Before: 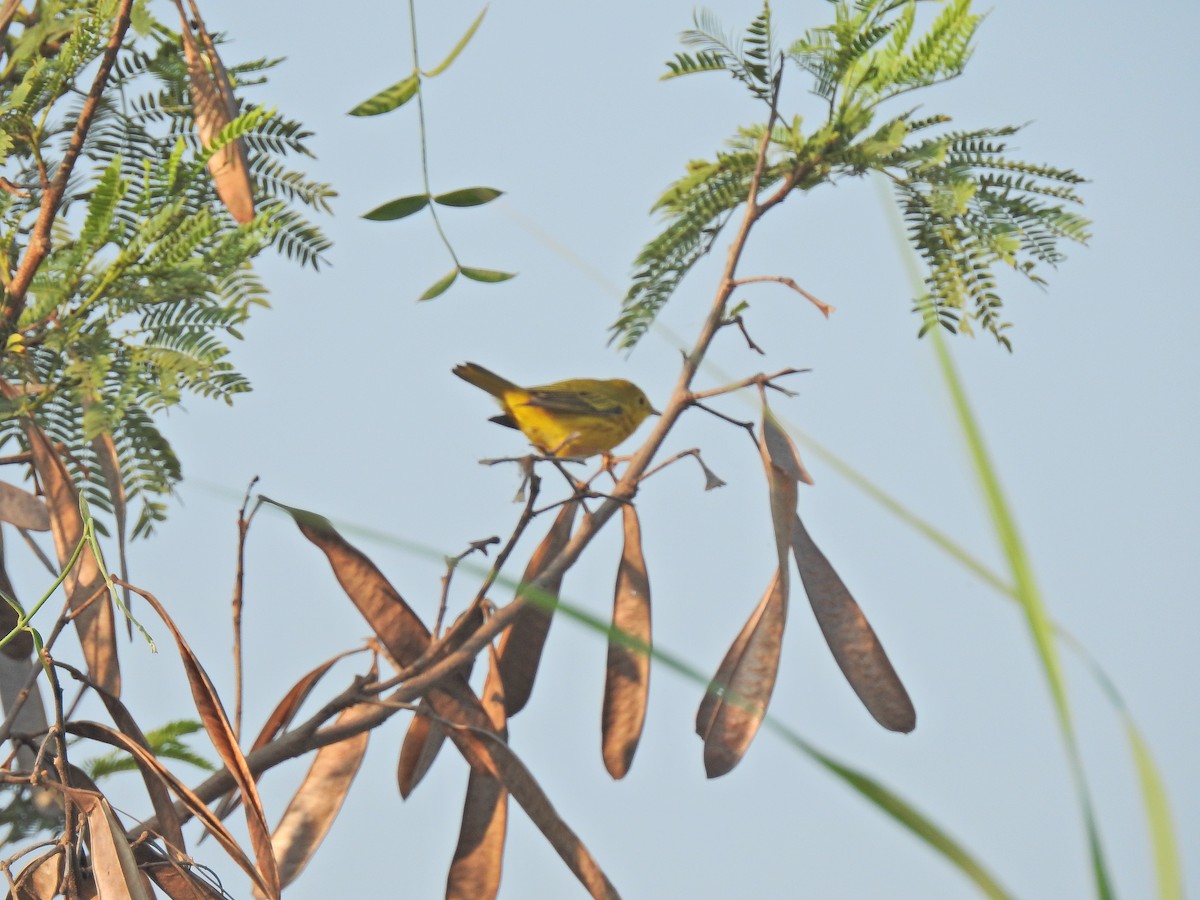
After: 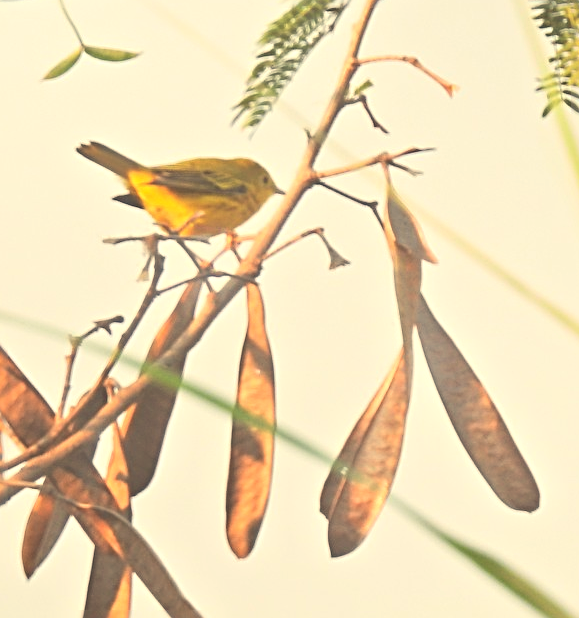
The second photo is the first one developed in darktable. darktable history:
sharpen: radius 3.119
white balance: red 1.138, green 0.996, blue 0.812
rotate and perspective: crop left 0, crop top 0
crop: left 31.379%, top 24.658%, right 20.326%, bottom 6.628%
local contrast: detail 69%
tone equalizer: -8 EV -0.75 EV, -7 EV -0.7 EV, -6 EV -0.6 EV, -5 EV -0.4 EV, -3 EV 0.4 EV, -2 EV 0.6 EV, -1 EV 0.7 EV, +0 EV 0.75 EV, edges refinement/feathering 500, mask exposure compensation -1.57 EV, preserve details no
bloom: size 3%, threshold 100%, strength 0%
